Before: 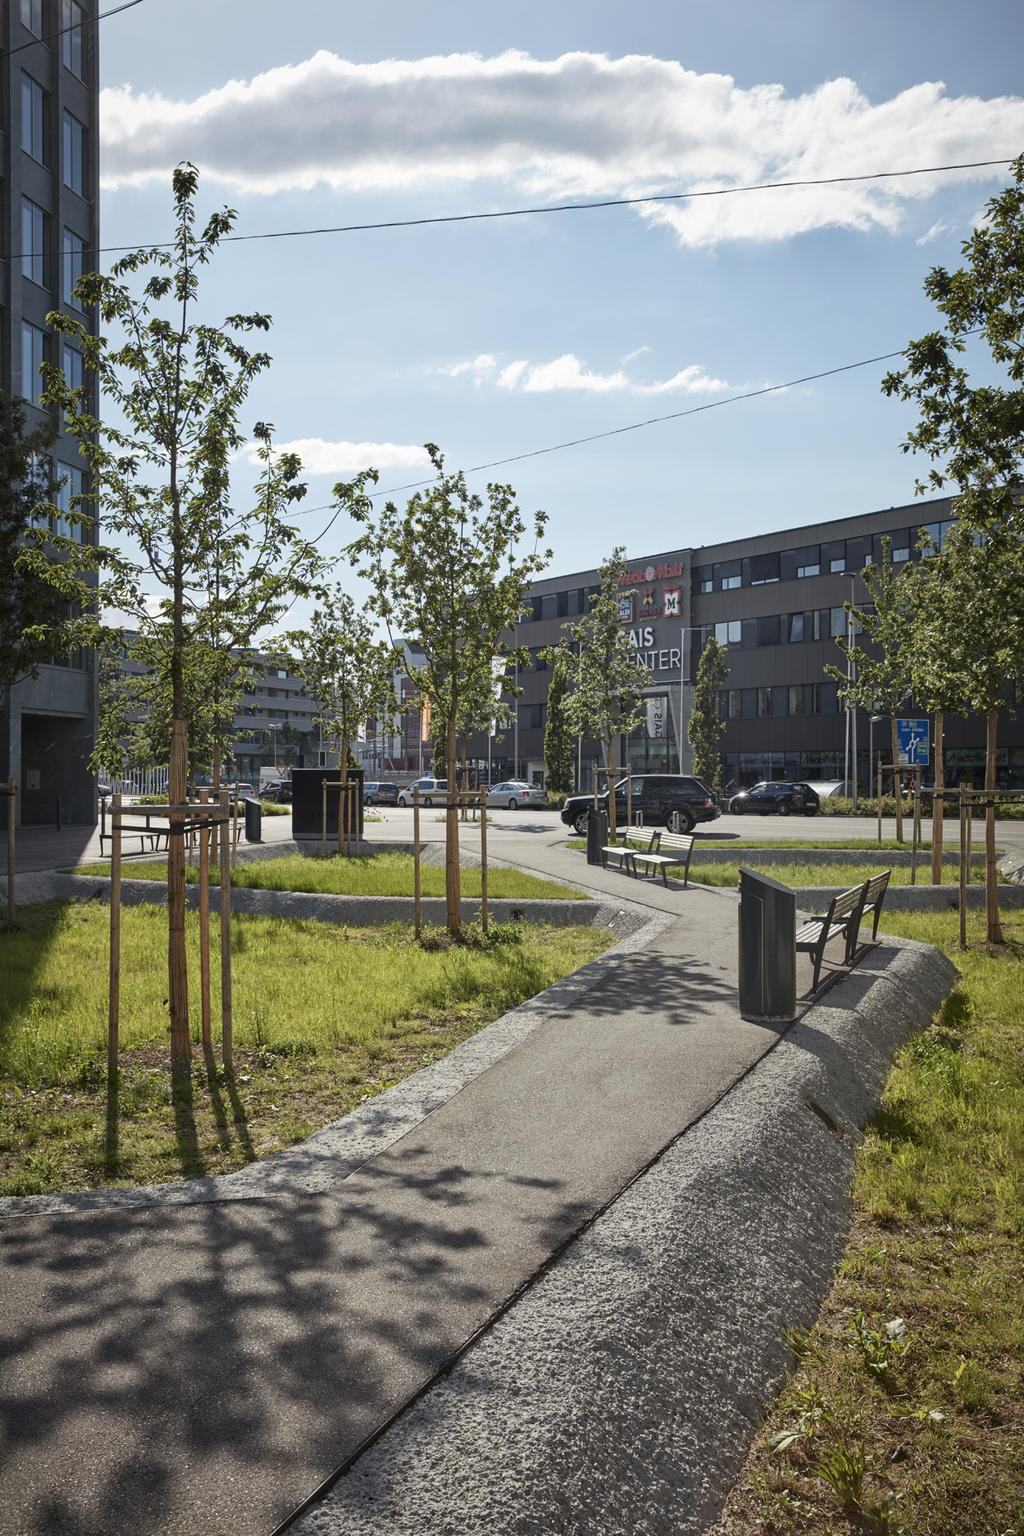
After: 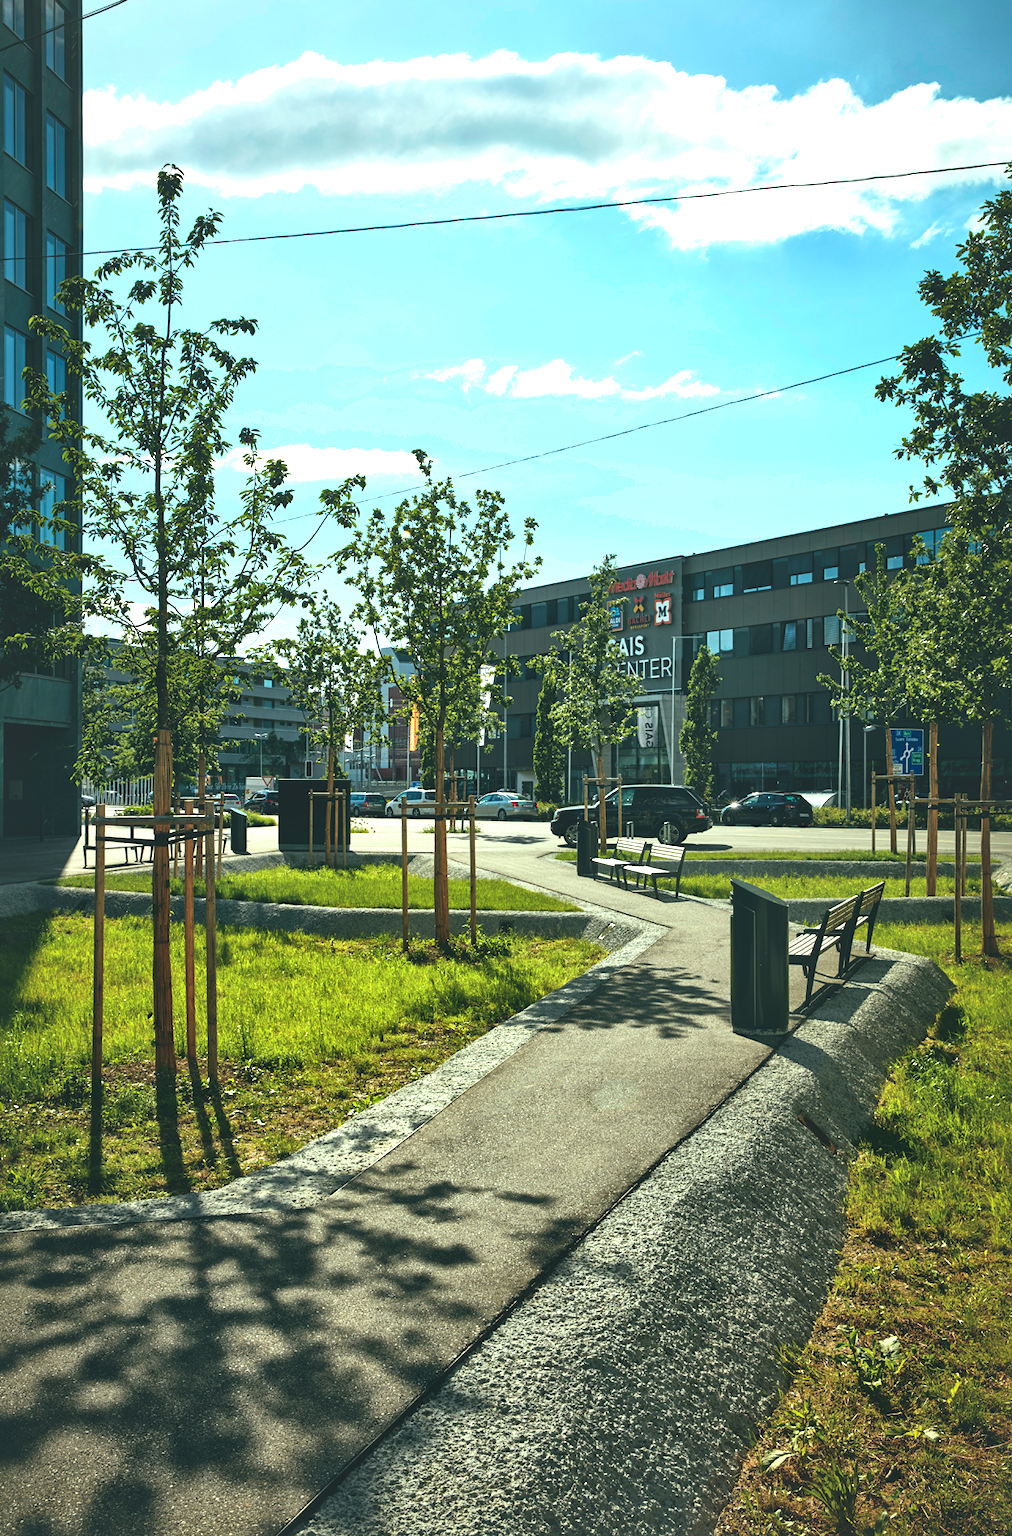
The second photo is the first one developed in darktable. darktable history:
shadows and highlights: shadows 0, highlights 40
crop and rotate: left 1.774%, right 0.633%, bottom 1.28%
exposure: exposure 0.74 EV, compensate highlight preservation false
color balance rgb: linear chroma grading › global chroma 15%, perceptual saturation grading › global saturation 30%
color balance: lift [1.005, 0.99, 1.007, 1.01], gamma [1, 1.034, 1.032, 0.966], gain [0.873, 1.055, 1.067, 0.933]
color correction: highlights a* -4.18, highlights b* -10.81
rgb curve: curves: ch0 [(0, 0.186) (0.314, 0.284) (0.775, 0.708) (1, 1)], compensate middle gray true, preserve colors none
local contrast: mode bilateral grid, contrast 25, coarseness 60, detail 151%, midtone range 0.2
